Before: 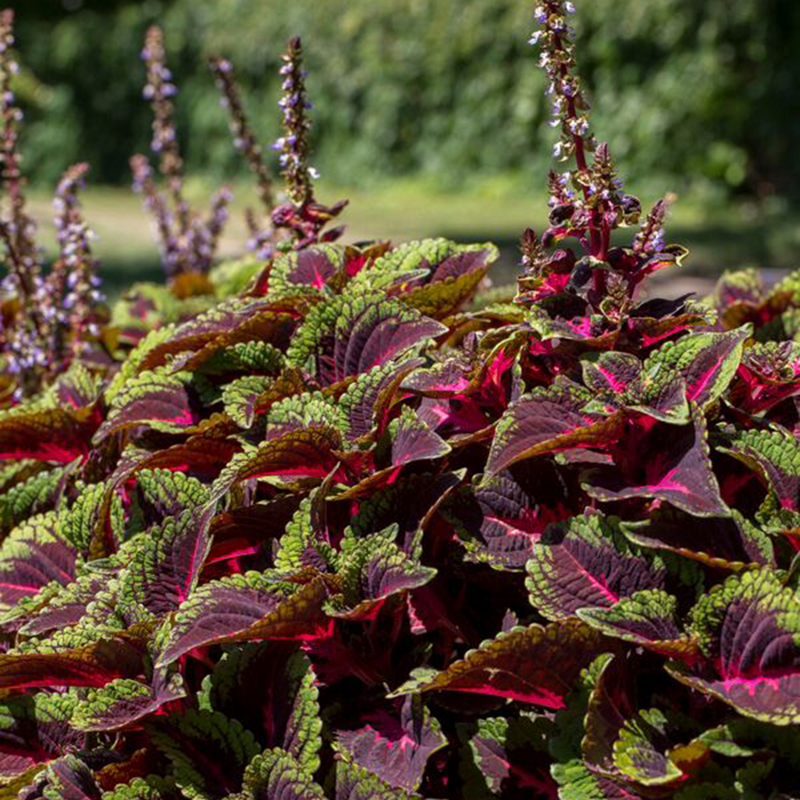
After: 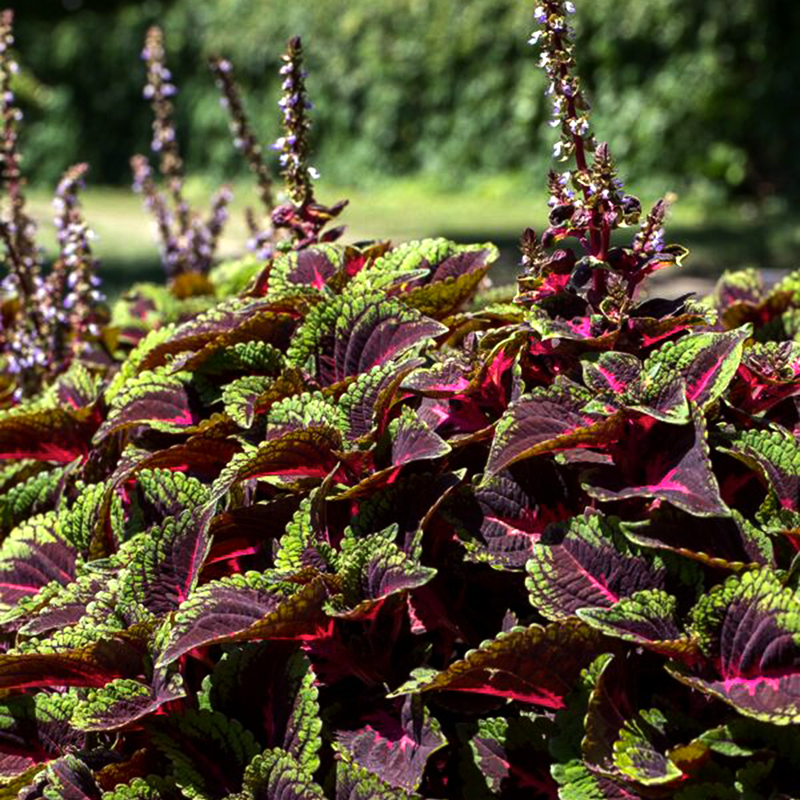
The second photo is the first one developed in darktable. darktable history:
color correction: highlights a* -5.94, highlights b* 11.19
tone equalizer: -8 EV -0.75 EV, -7 EV -0.7 EV, -6 EV -0.6 EV, -5 EV -0.4 EV, -3 EV 0.4 EV, -2 EV 0.6 EV, -1 EV 0.7 EV, +0 EV 0.75 EV, edges refinement/feathering 500, mask exposure compensation -1.57 EV, preserve details no
color calibration: illuminant as shot in camera, x 0.358, y 0.373, temperature 4628.91 K
